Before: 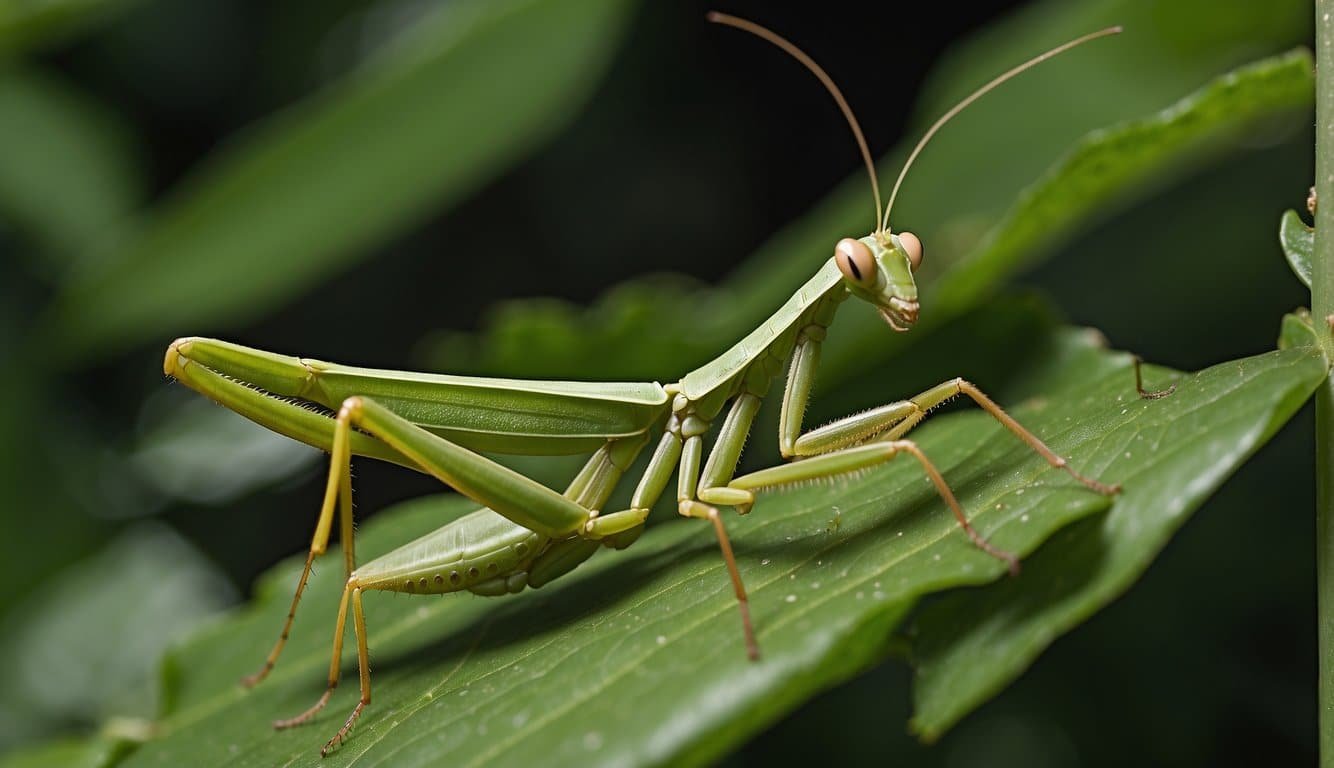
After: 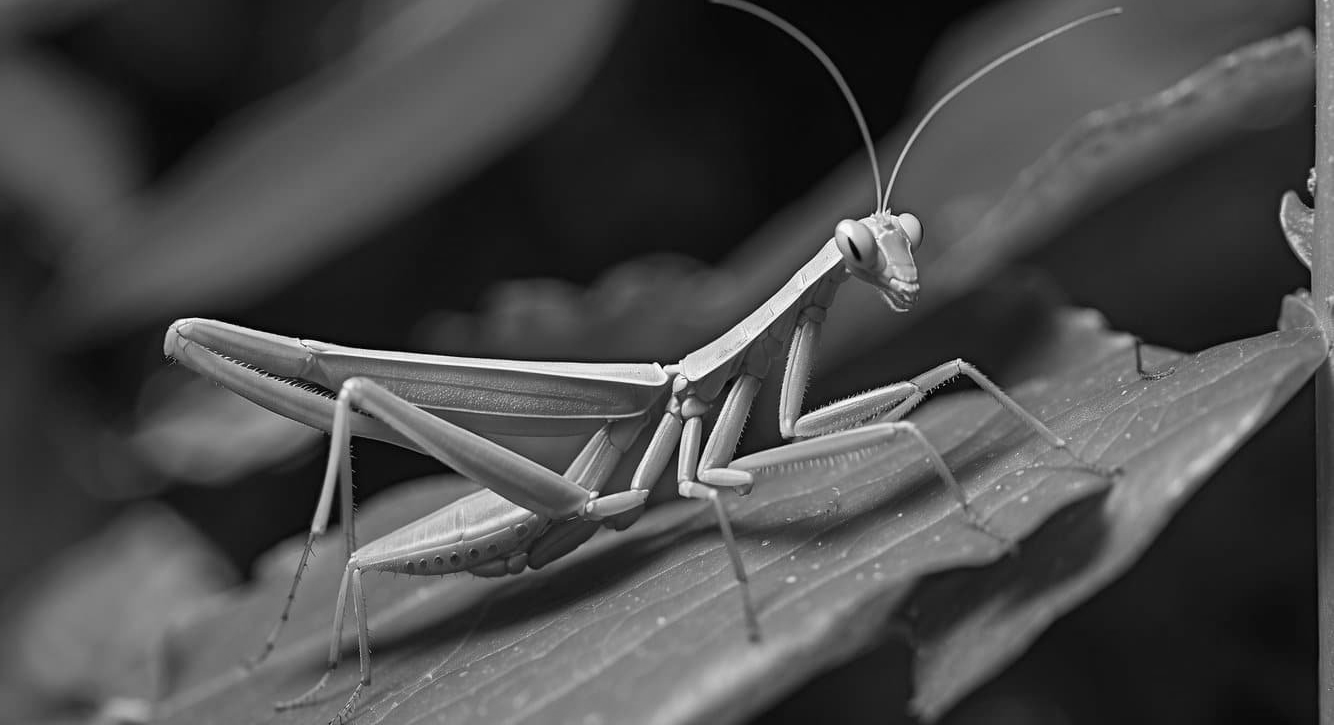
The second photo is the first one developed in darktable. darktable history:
crop and rotate: top 2.479%, bottom 3.018%
monochrome: on, module defaults
